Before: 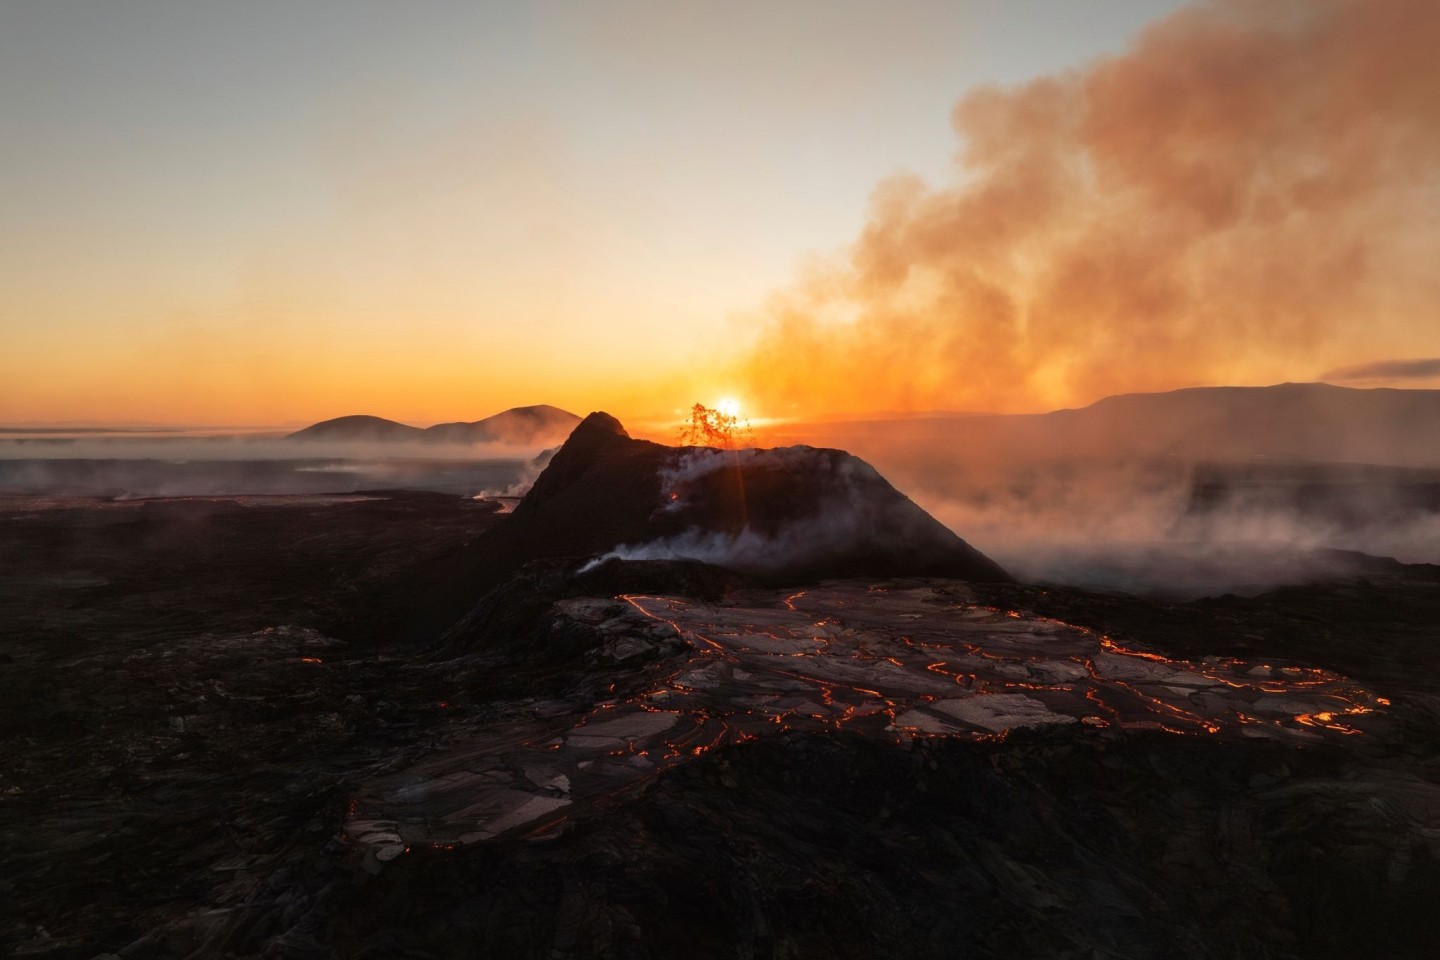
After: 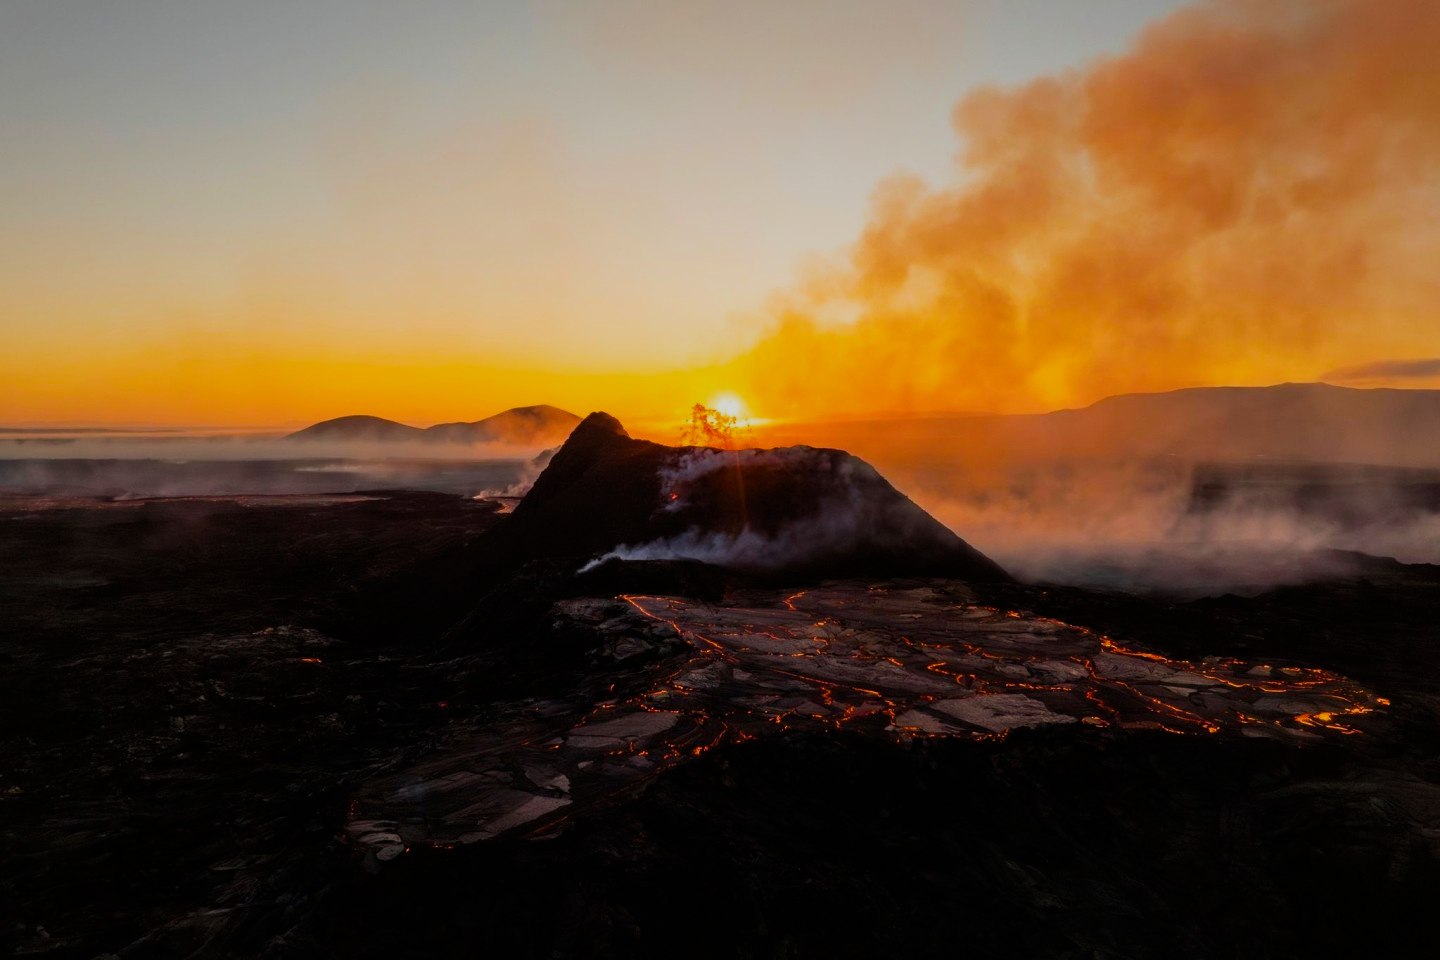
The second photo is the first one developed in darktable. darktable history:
color balance rgb: linear chroma grading › global chroma 15%, perceptual saturation grading › global saturation 30%
filmic rgb: black relative exposure -7.65 EV, white relative exposure 4.56 EV, hardness 3.61
